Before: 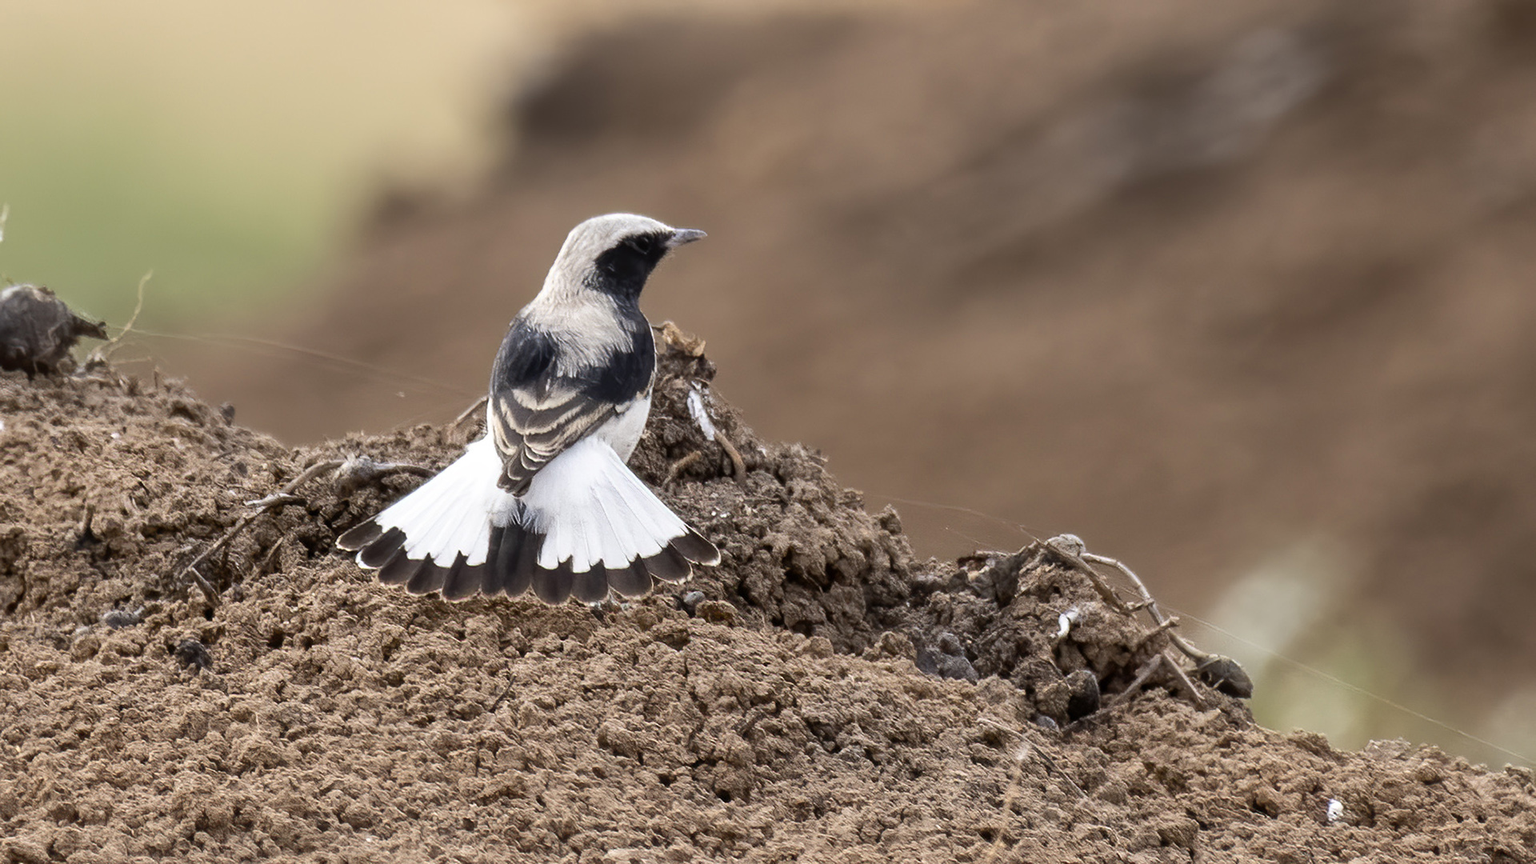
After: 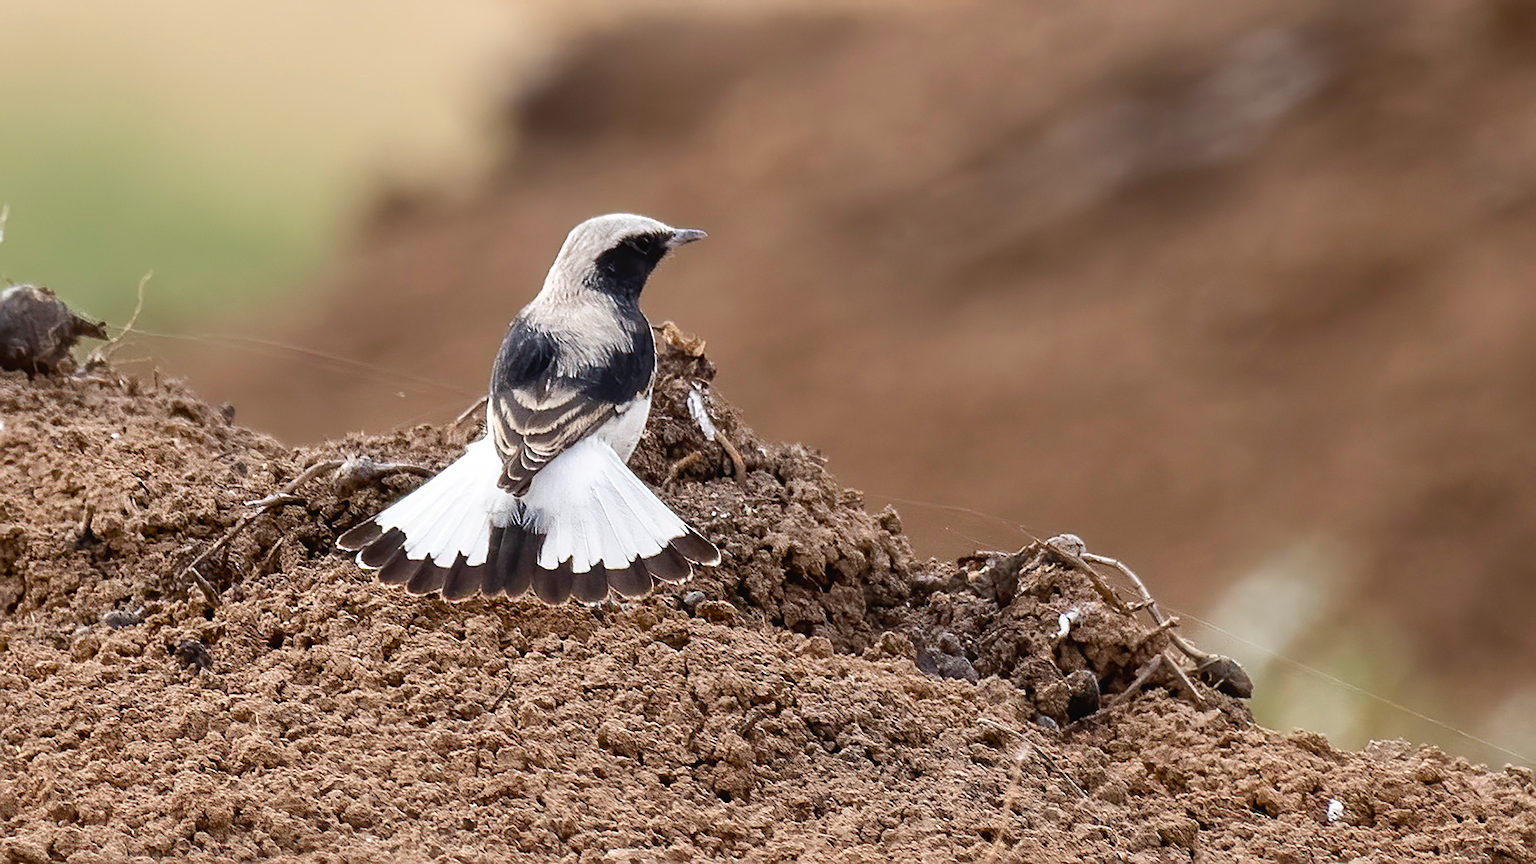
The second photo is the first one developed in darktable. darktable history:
sharpen: on, module defaults
color balance rgb: global offset › luminance 0.269%, global offset › hue 171.67°, perceptual saturation grading › global saturation 20%, perceptual saturation grading › highlights -25.128%, perceptual saturation grading › shadows 25.647%
